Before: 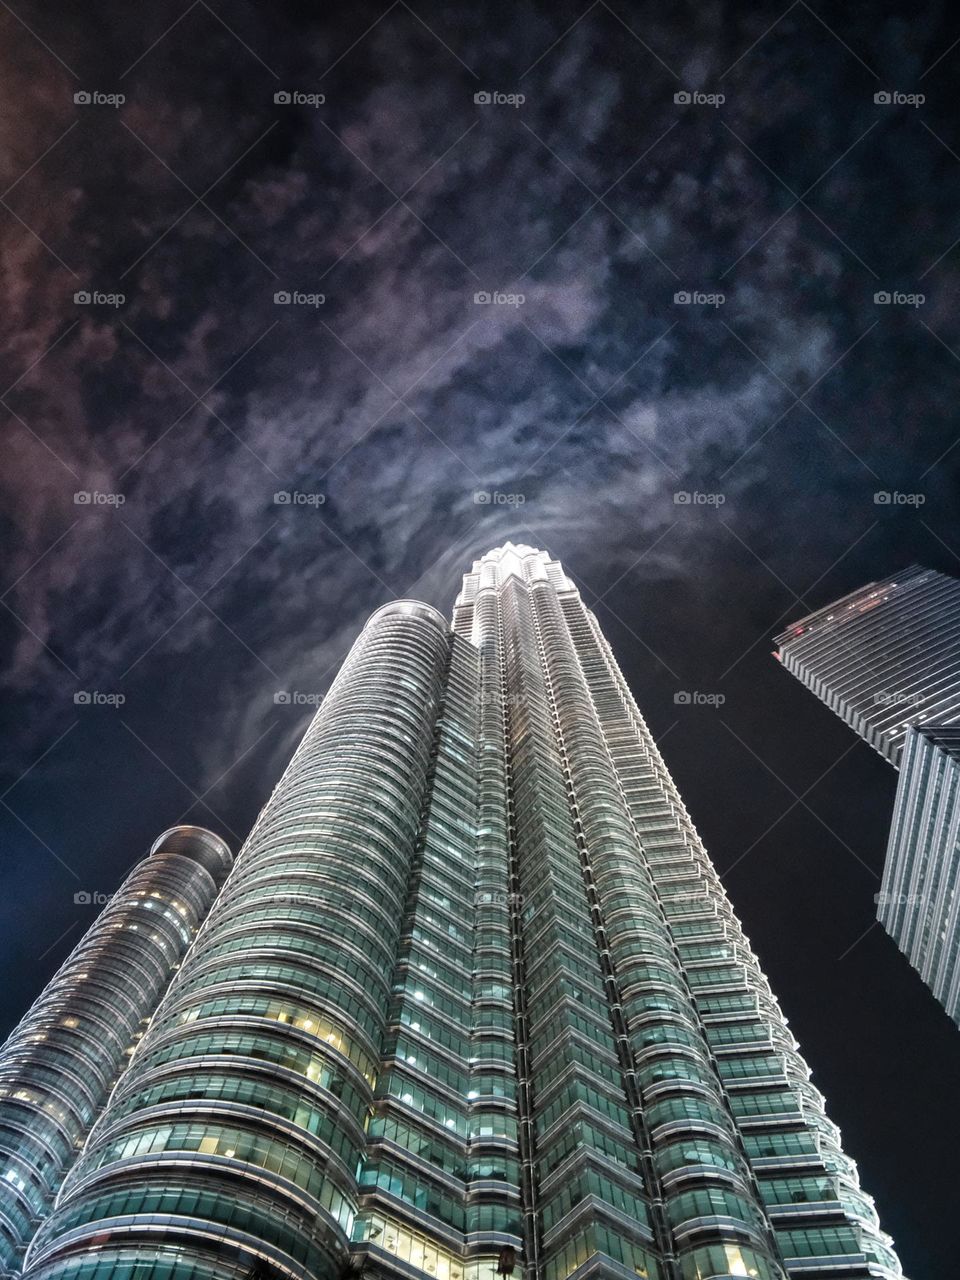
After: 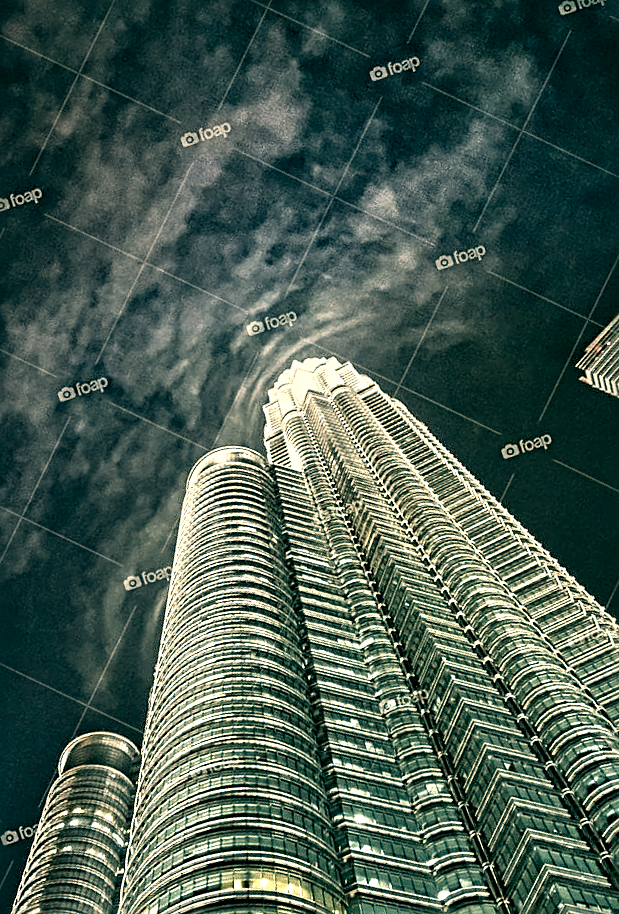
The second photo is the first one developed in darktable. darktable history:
sharpen: radius 2.758
color correction: highlights a* 5.64, highlights b* 33.43, shadows a* -25.53, shadows b* 3.95
color zones: curves: ch0 [(0, 0.5) (0.125, 0.4) (0.25, 0.5) (0.375, 0.4) (0.5, 0.4) (0.625, 0.35) (0.75, 0.35) (0.875, 0.5)]; ch1 [(0, 0.35) (0.125, 0.45) (0.25, 0.35) (0.375, 0.35) (0.5, 0.35) (0.625, 0.35) (0.75, 0.45) (0.875, 0.35)]; ch2 [(0, 0.6) (0.125, 0.5) (0.25, 0.5) (0.375, 0.6) (0.5, 0.6) (0.625, 0.5) (0.75, 0.5) (0.875, 0.5)]
tone equalizer: -8 EV -0.41 EV, -7 EV -0.368 EV, -6 EV -0.356 EV, -5 EV -0.259 EV, -3 EV 0.194 EV, -2 EV 0.336 EV, -1 EV 0.363 EV, +0 EV 0.403 EV
crop and rotate: angle 19.23°, left 6.857%, right 3.87%, bottom 1.111%
contrast equalizer: octaves 7, y [[0.5, 0.542, 0.583, 0.625, 0.667, 0.708], [0.5 ×6], [0.5 ×6], [0 ×6], [0 ×6]]
